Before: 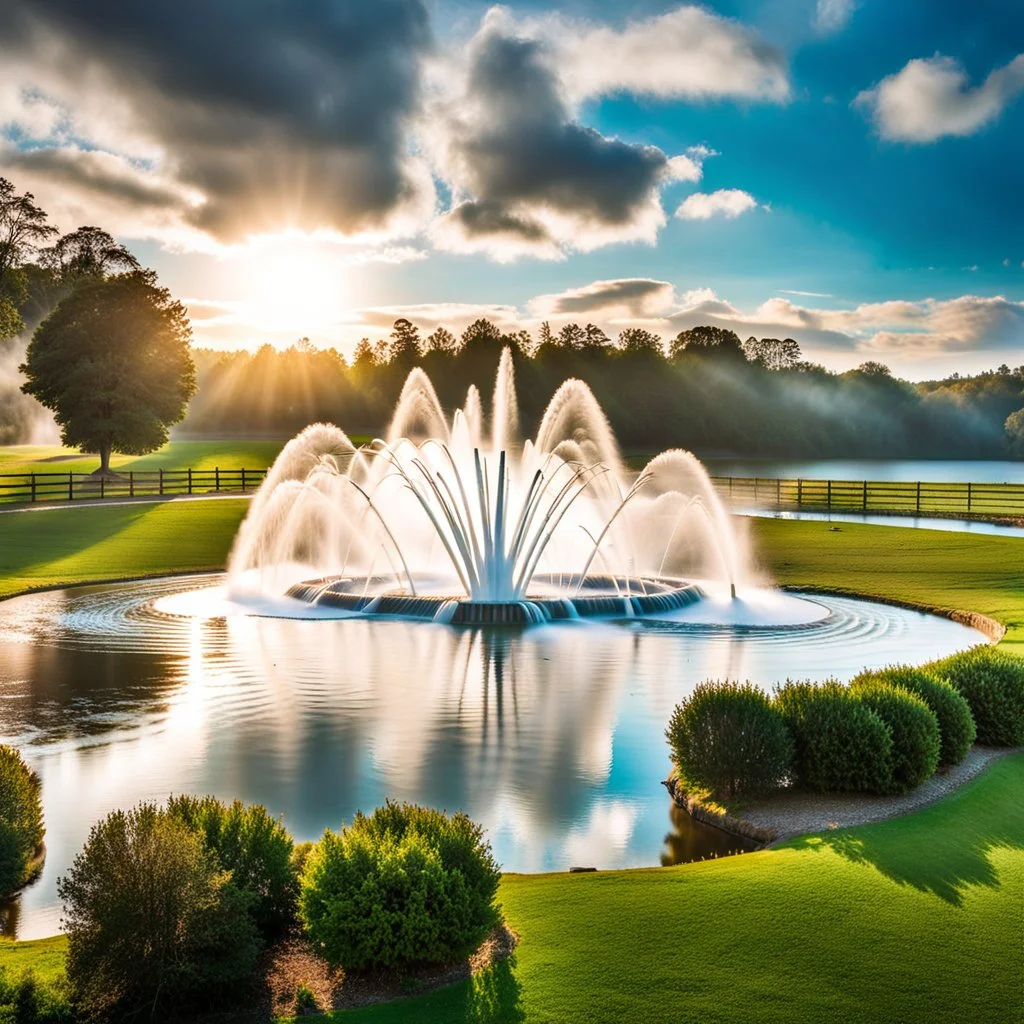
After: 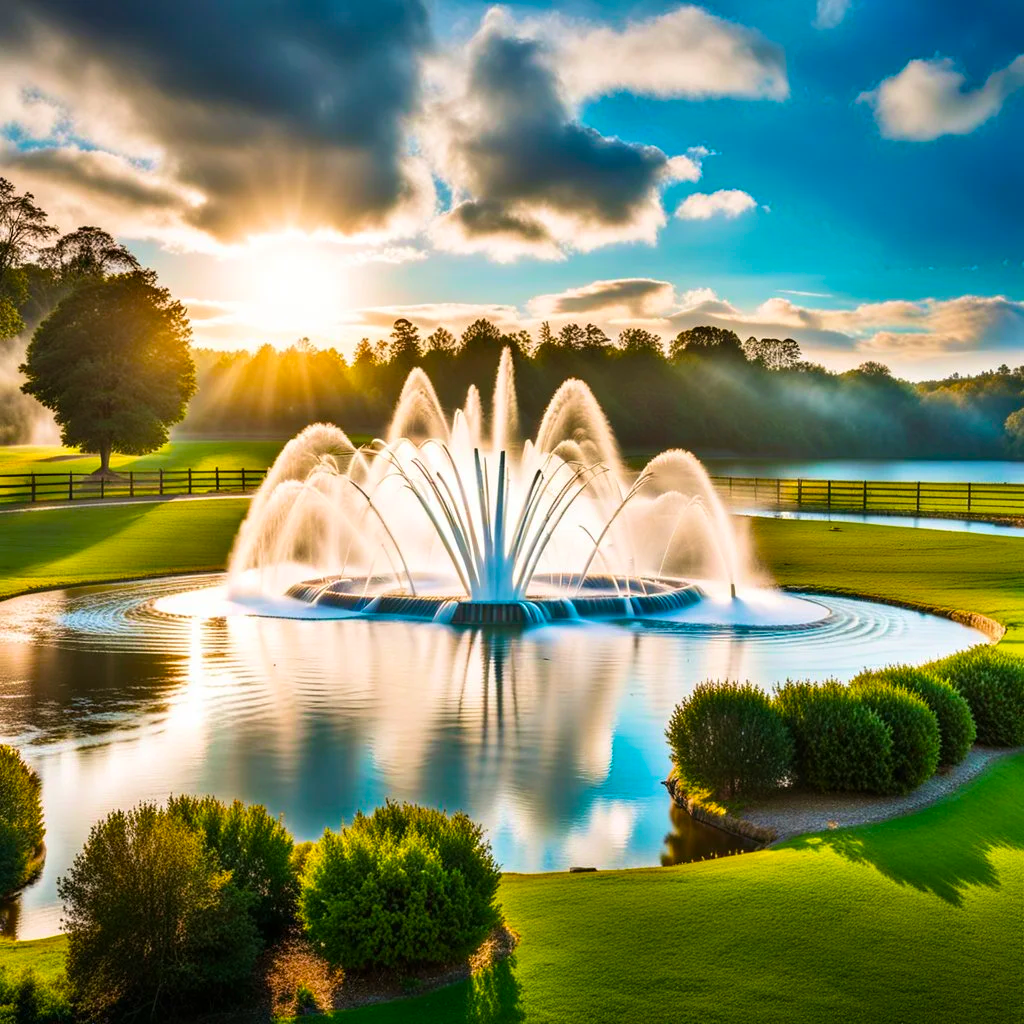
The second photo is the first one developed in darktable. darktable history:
velvia: on, module defaults
color balance rgb: linear chroma grading › global chroma 33.684%, perceptual saturation grading › global saturation -0.072%, global vibrance 14.25%
